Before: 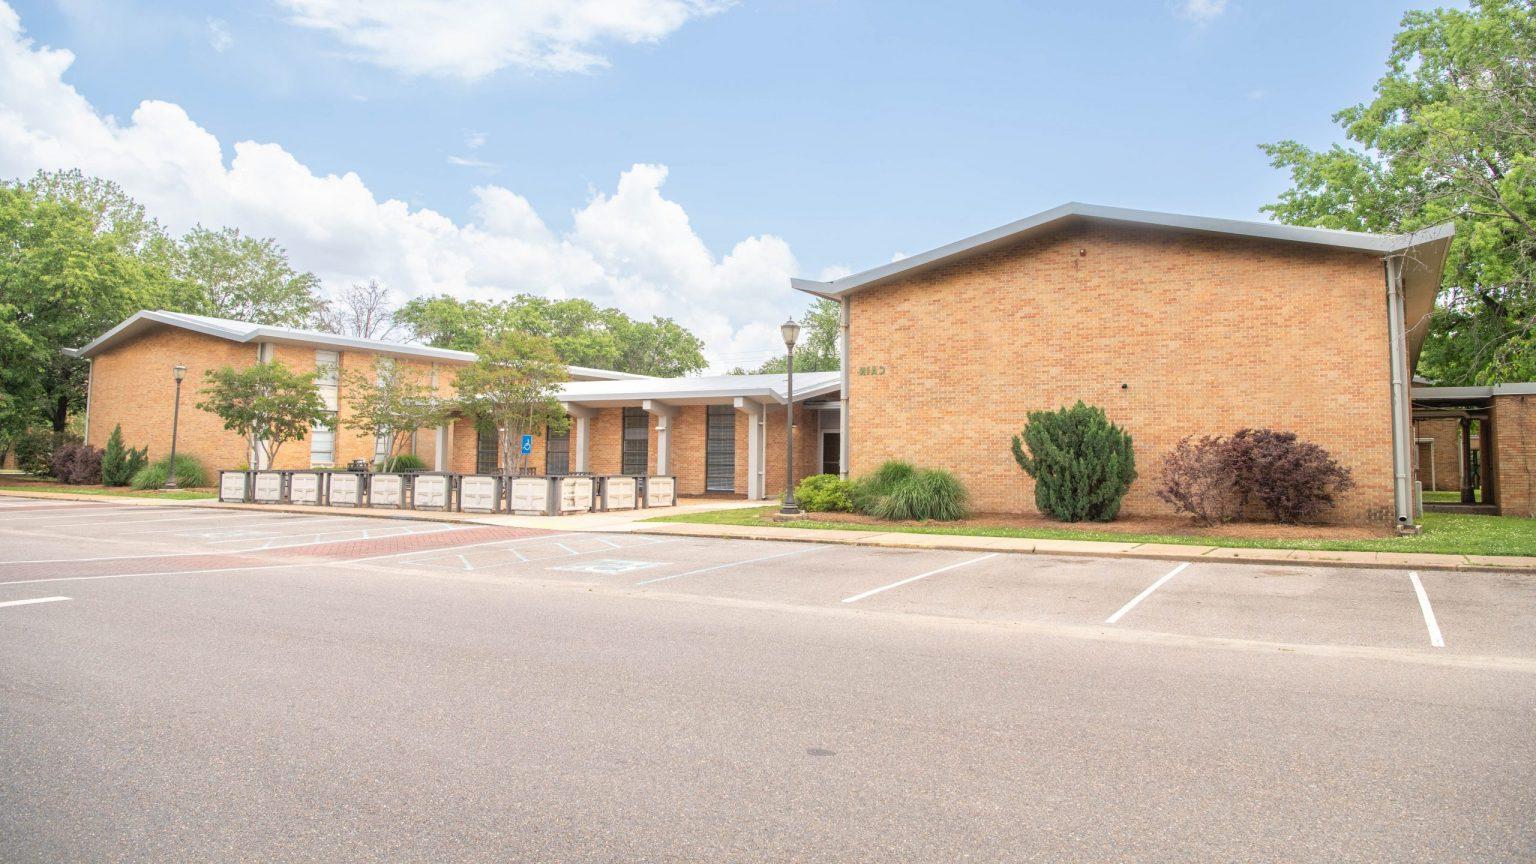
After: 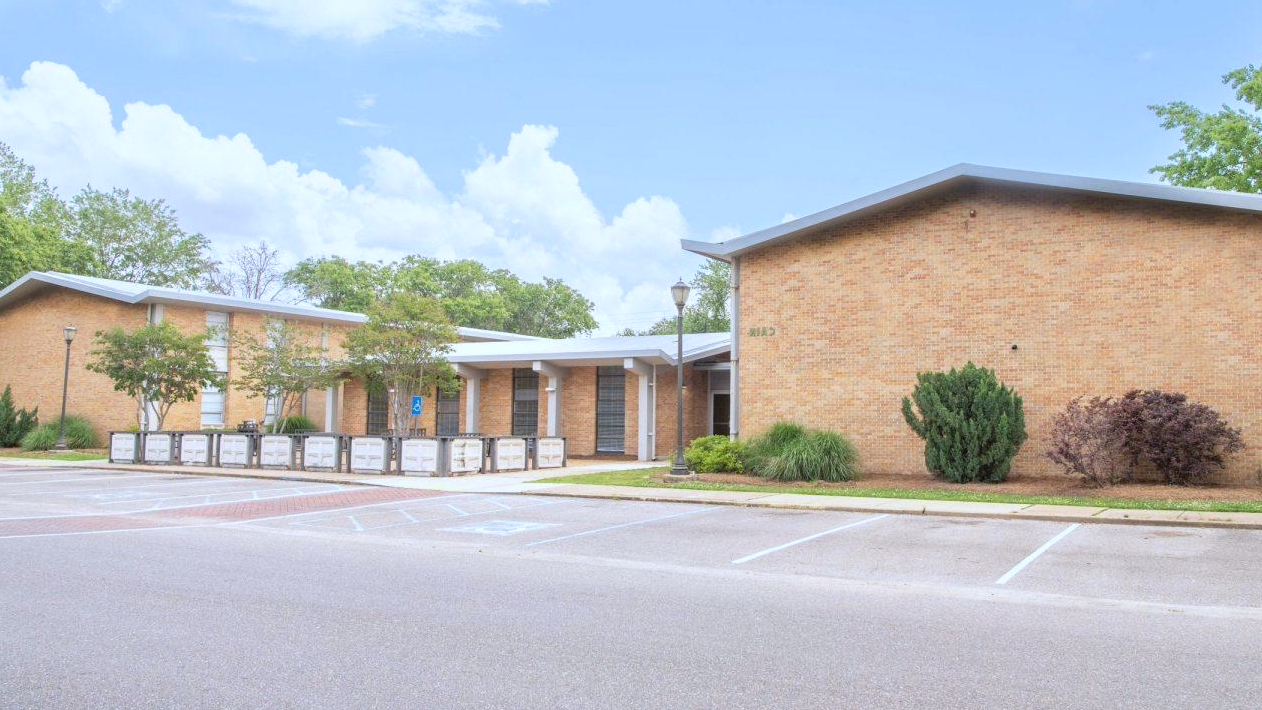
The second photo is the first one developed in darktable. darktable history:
white balance: red 0.931, blue 1.11
crop and rotate: left 7.196%, top 4.574%, right 10.605%, bottom 13.178%
